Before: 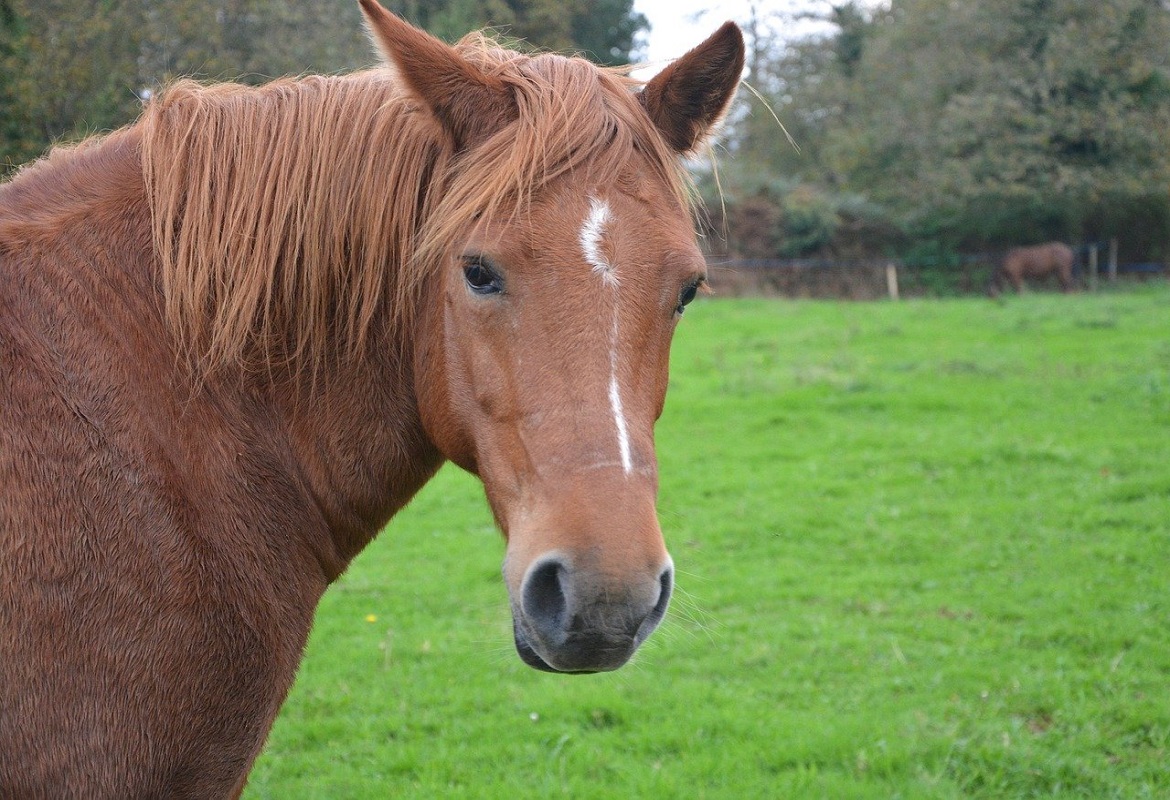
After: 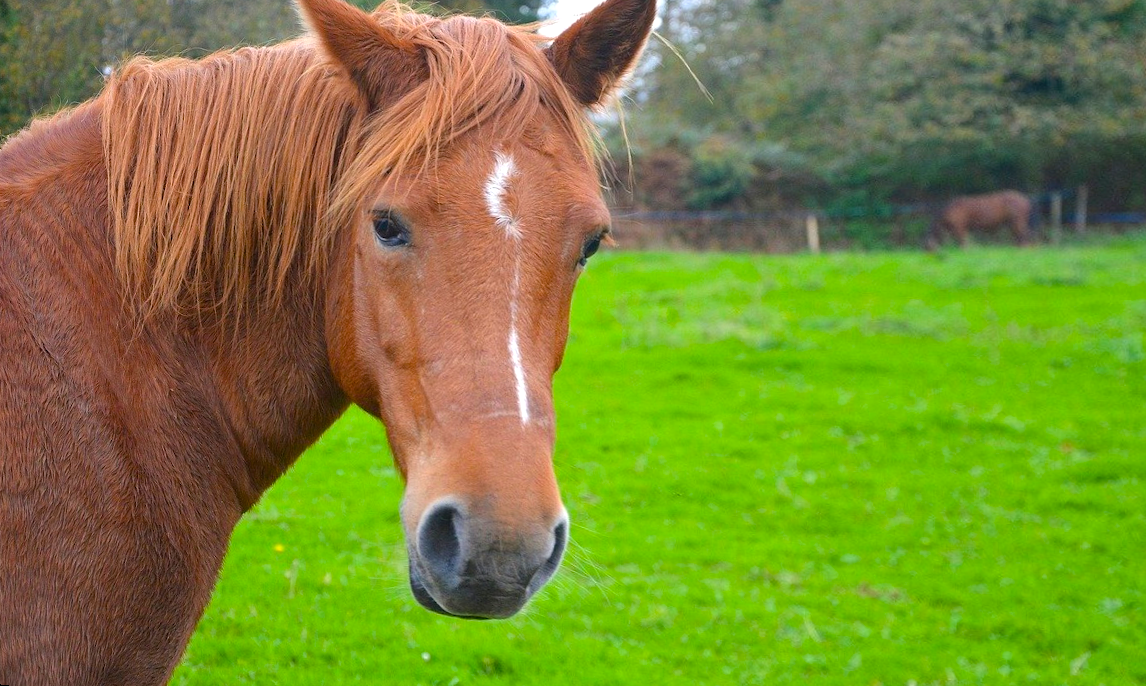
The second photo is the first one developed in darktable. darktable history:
exposure: exposure 0.207 EV, compensate highlight preservation false
rotate and perspective: rotation 1.69°, lens shift (vertical) -0.023, lens shift (horizontal) -0.291, crop left 0.025, crop right 0.988, crop top 0.092, crop bottom 0.842
color balance rgb: linear chroma grading › global chroma 15%, perceptual saturation grading › global saturation 30%
